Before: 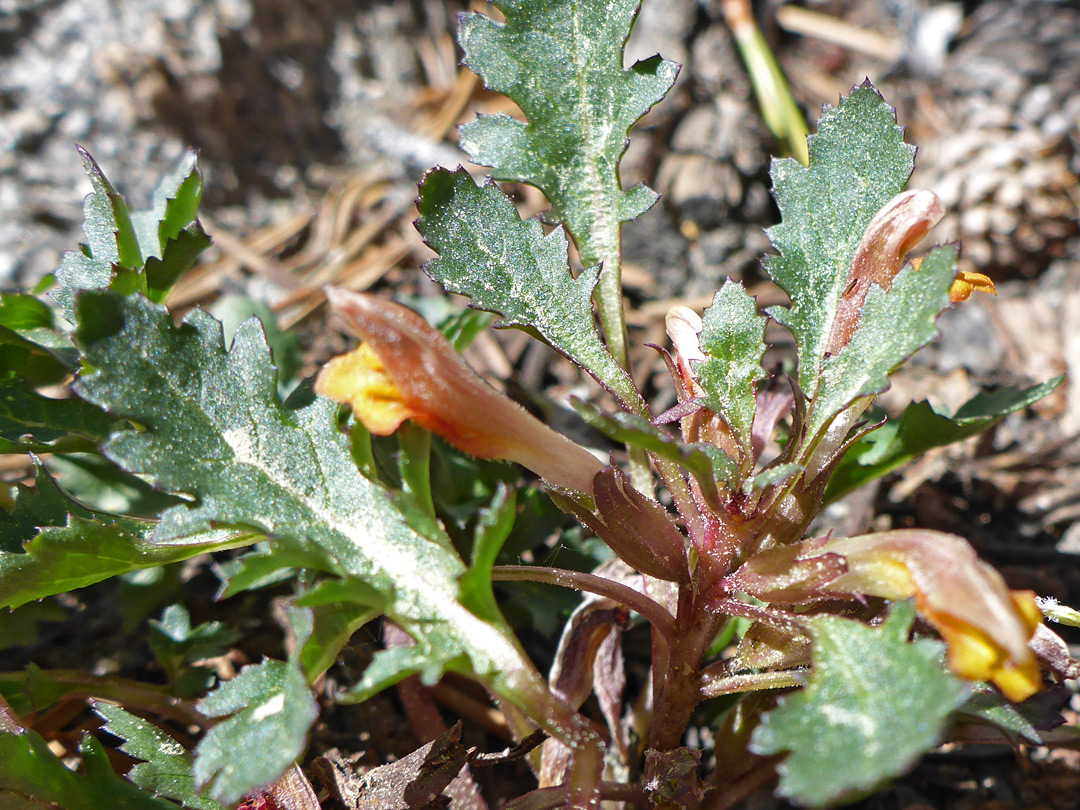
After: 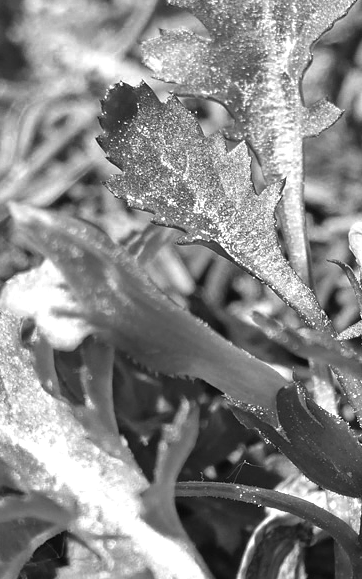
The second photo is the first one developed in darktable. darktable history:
color zones: curves: ch0 [(0.002, 0.593) (0.143, 0.417) (0.285, 0.541) (0.455, 0.289) (0.608, 0.327) (0.727, 0.283) (0.869, 0.571) (1, 0.603)]; ch1 [(0, 0) (0.143, 0) (0.286, 0) (0.429, 0) (0.571, 0) (0.714, 0) (0.857, 0)]
exposure: exposure 0.203 EV, compensate highlight preservation false
crop and rotate: left 29.37%, top 10.391%, right 37.039%, bottom 18.047%
